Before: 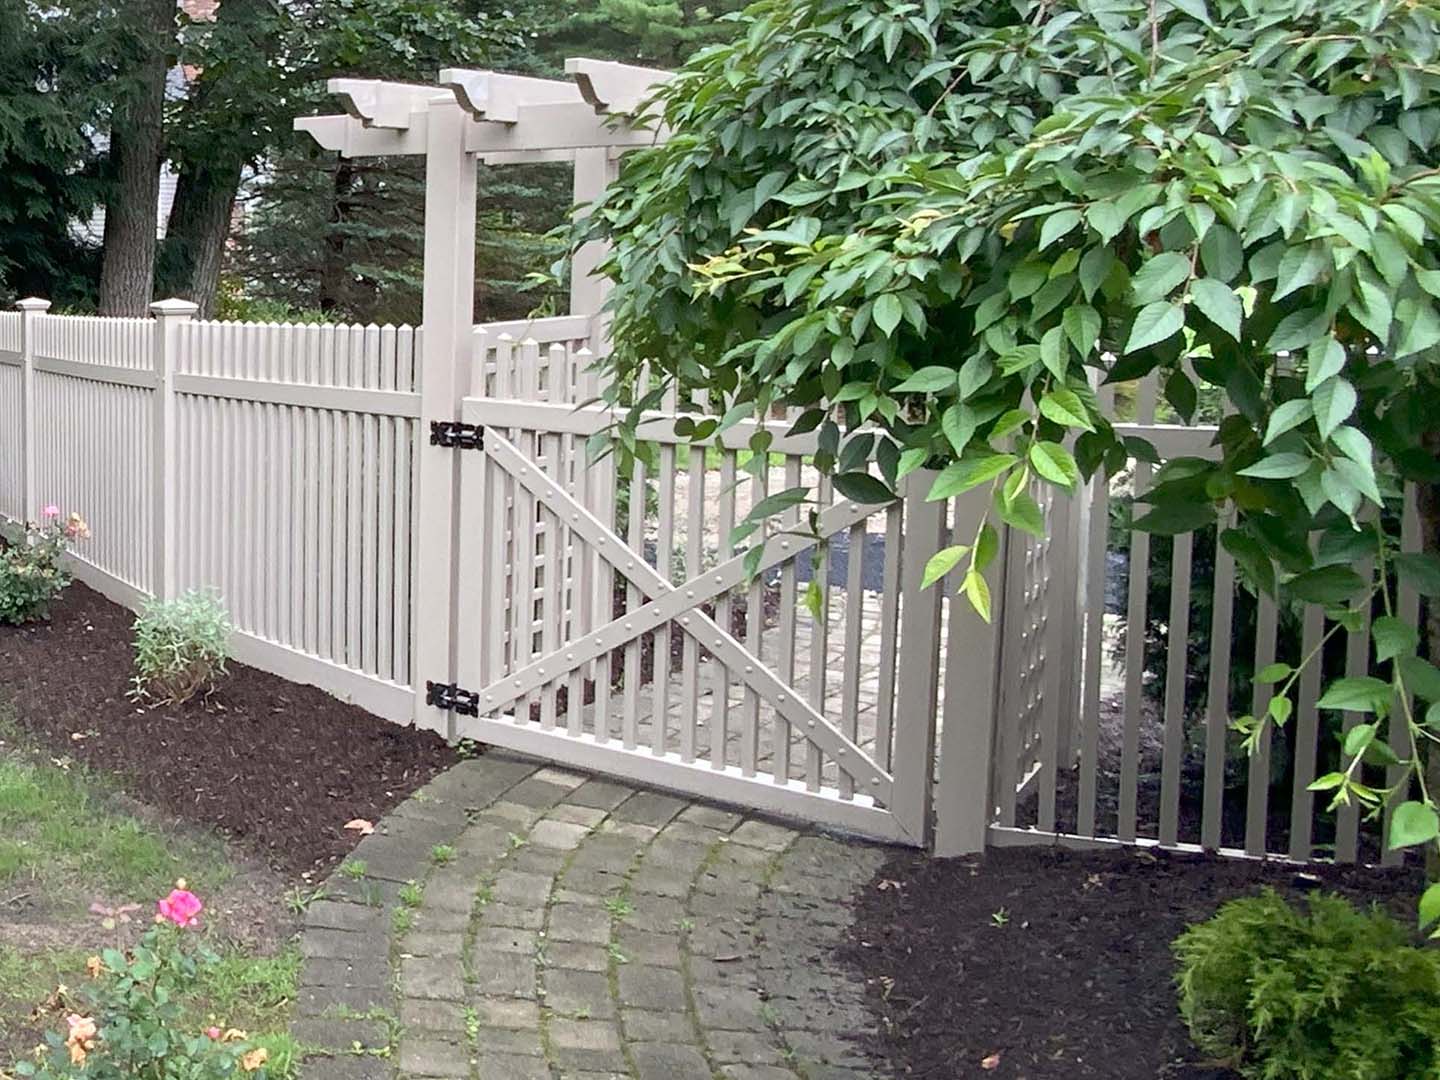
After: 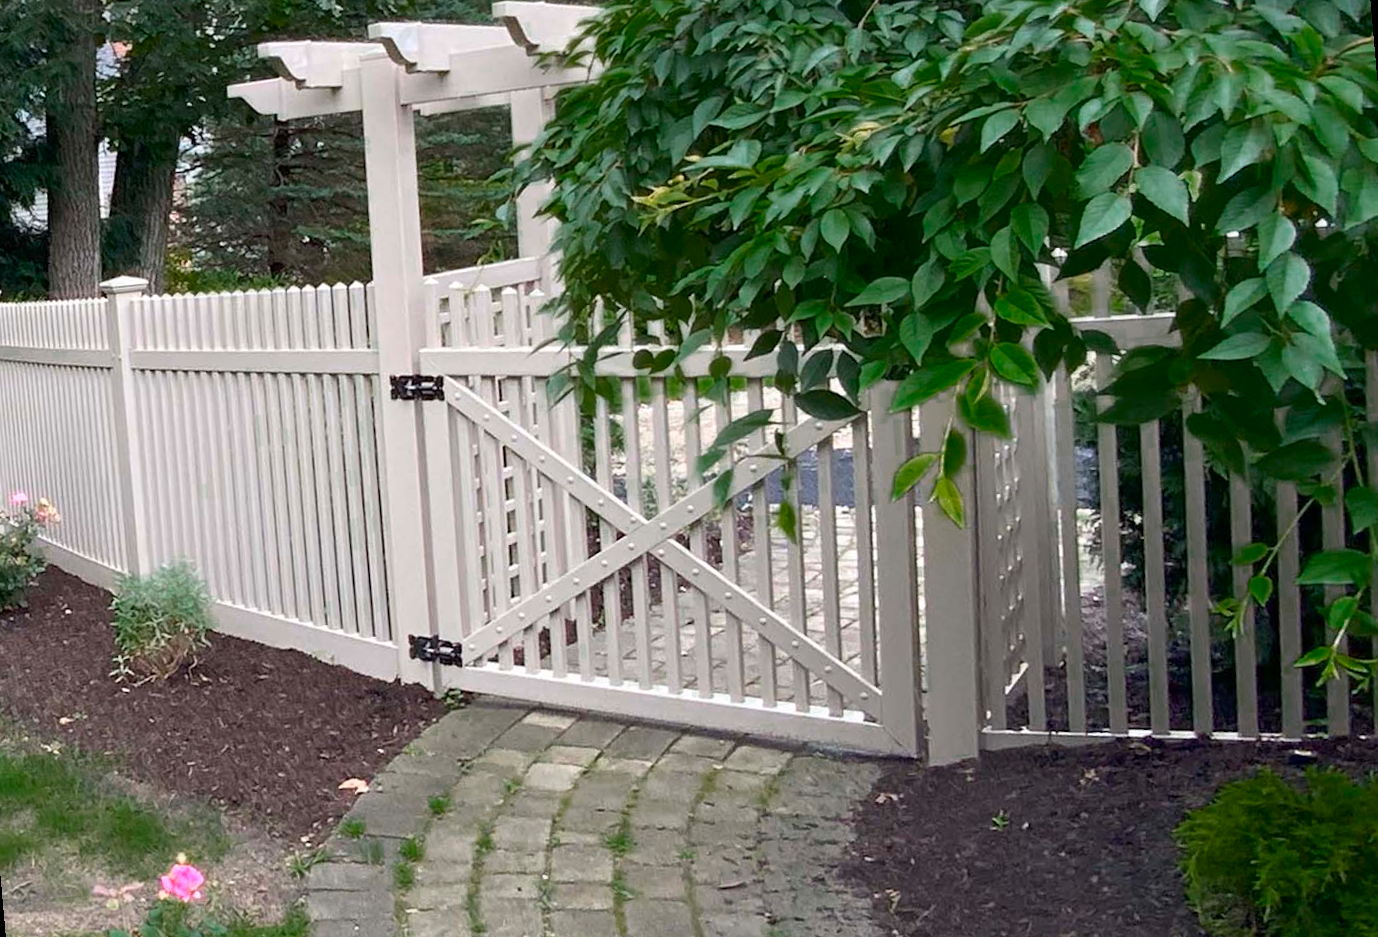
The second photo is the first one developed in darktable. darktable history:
rotate and perspective: rotation -5°, crop left 0.05, crop right 0.952, crop top 0.11, crop bottom 0.89
color zones: curves: ch0 [(0.25, 0.5) (0.347, 0.092) (0.75, 0.5)]; ch1 [(0.25, 0.5) (0.33, 0.51) (0.75, 0.5)]
